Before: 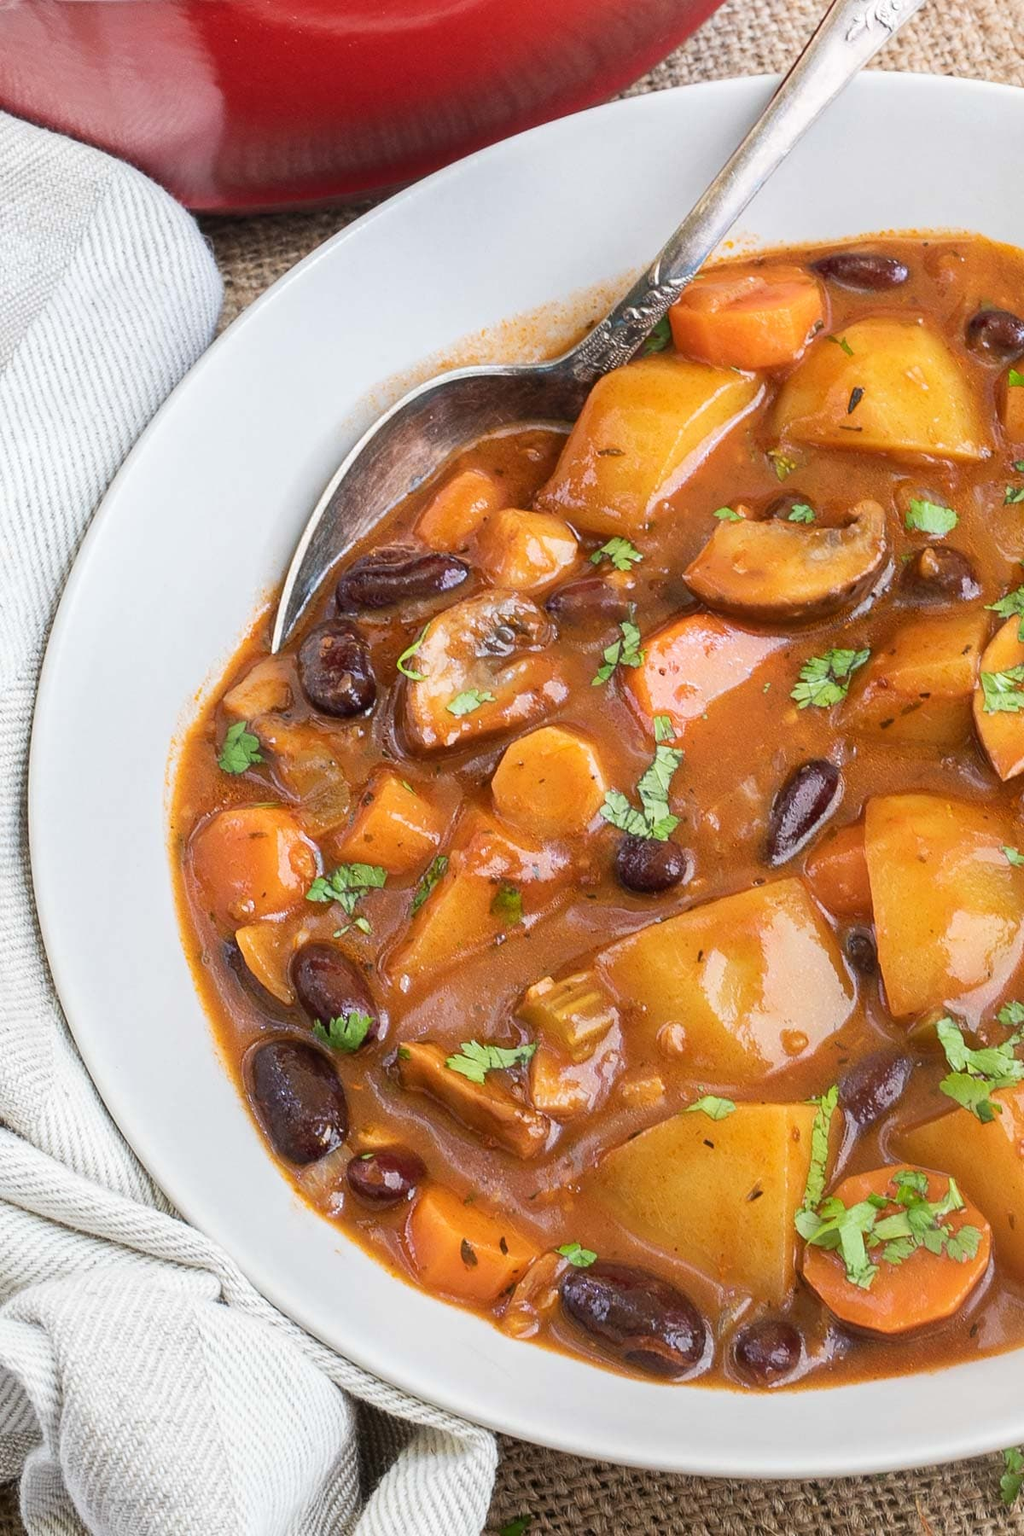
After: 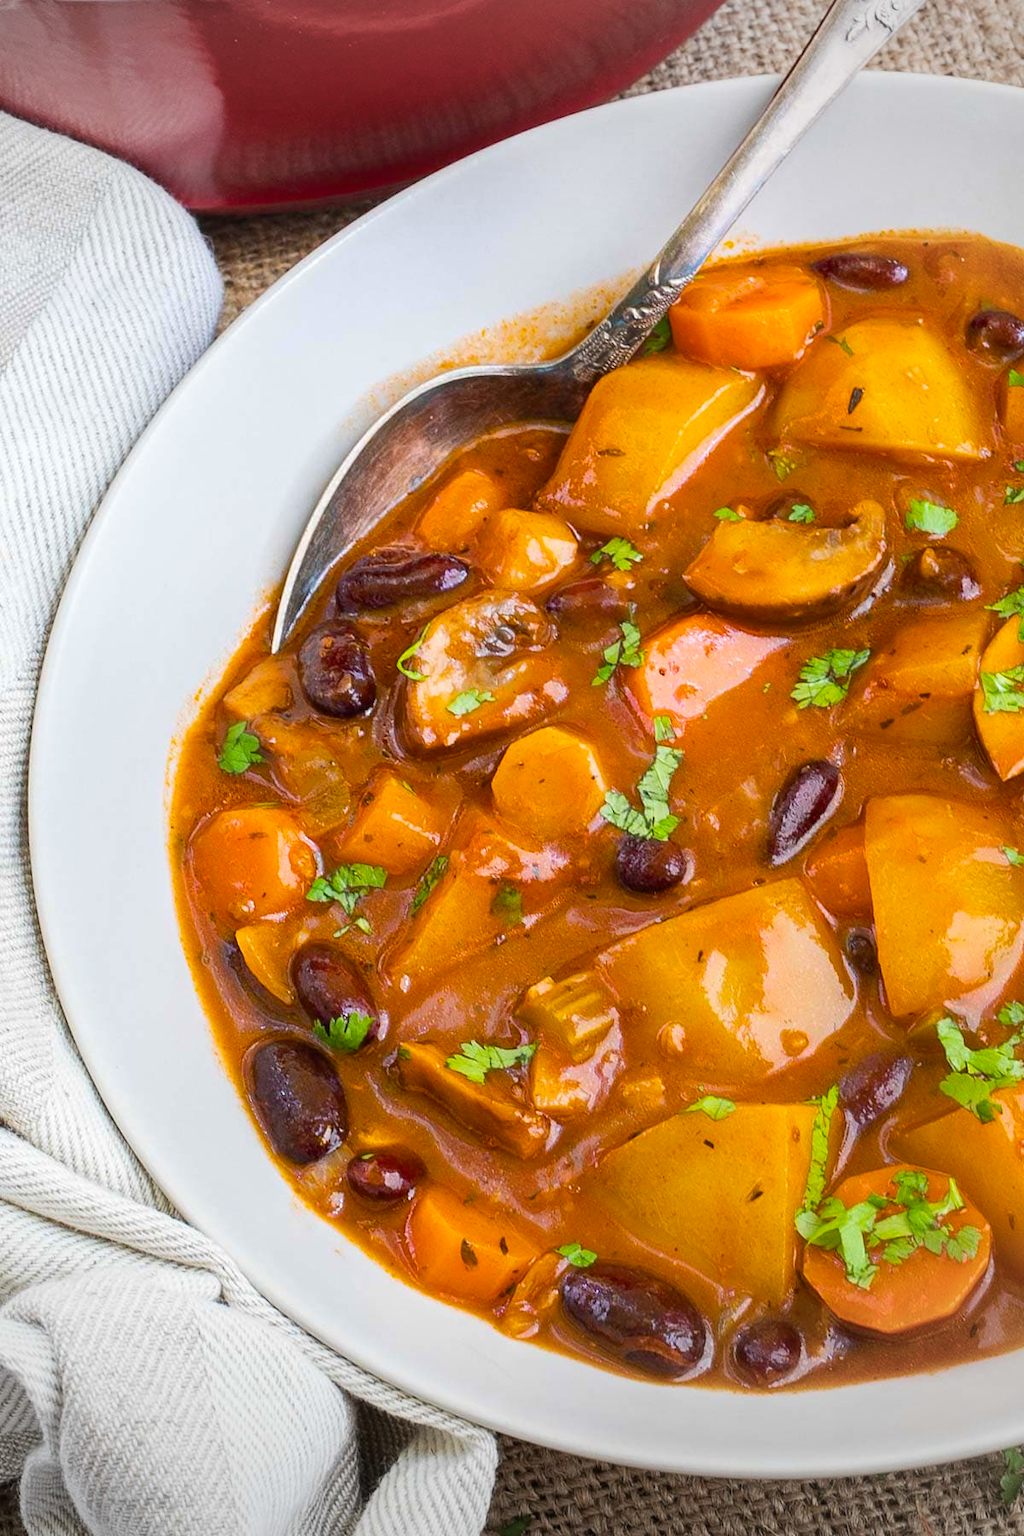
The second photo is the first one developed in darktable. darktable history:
vignetting: fall-off start 100%, brightness -0.282, width/height ratio 1.31
color balance rgb: linear chroma grading › global chroma 15%, perceptual saturation grading › global saturation 30%
